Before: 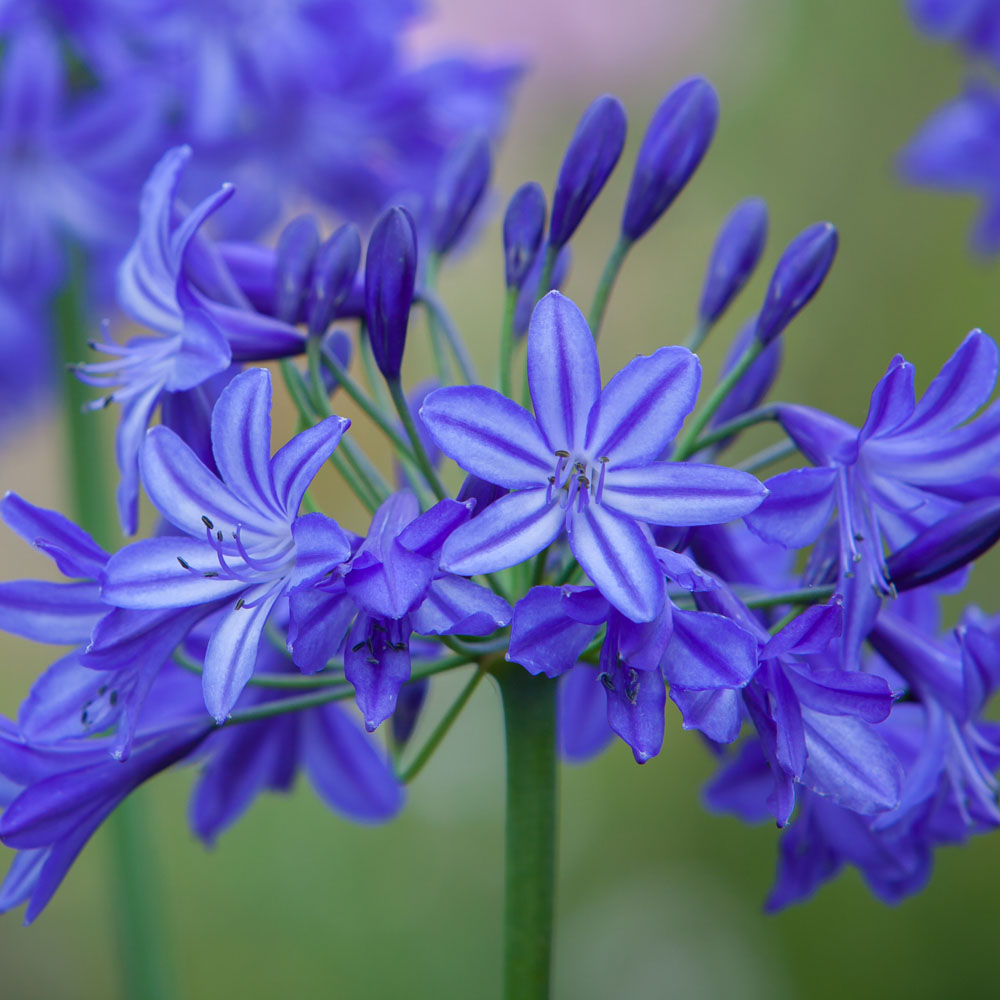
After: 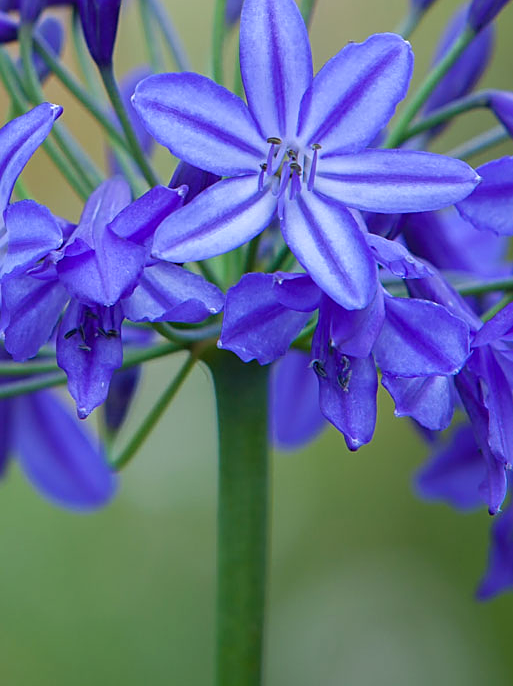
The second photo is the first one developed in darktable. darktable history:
crop and rotate: left 28.843%, top 31.381%, right 19.825%
sharpen: on, module defaults
levels: levels [0, 0.476, 0.951]
